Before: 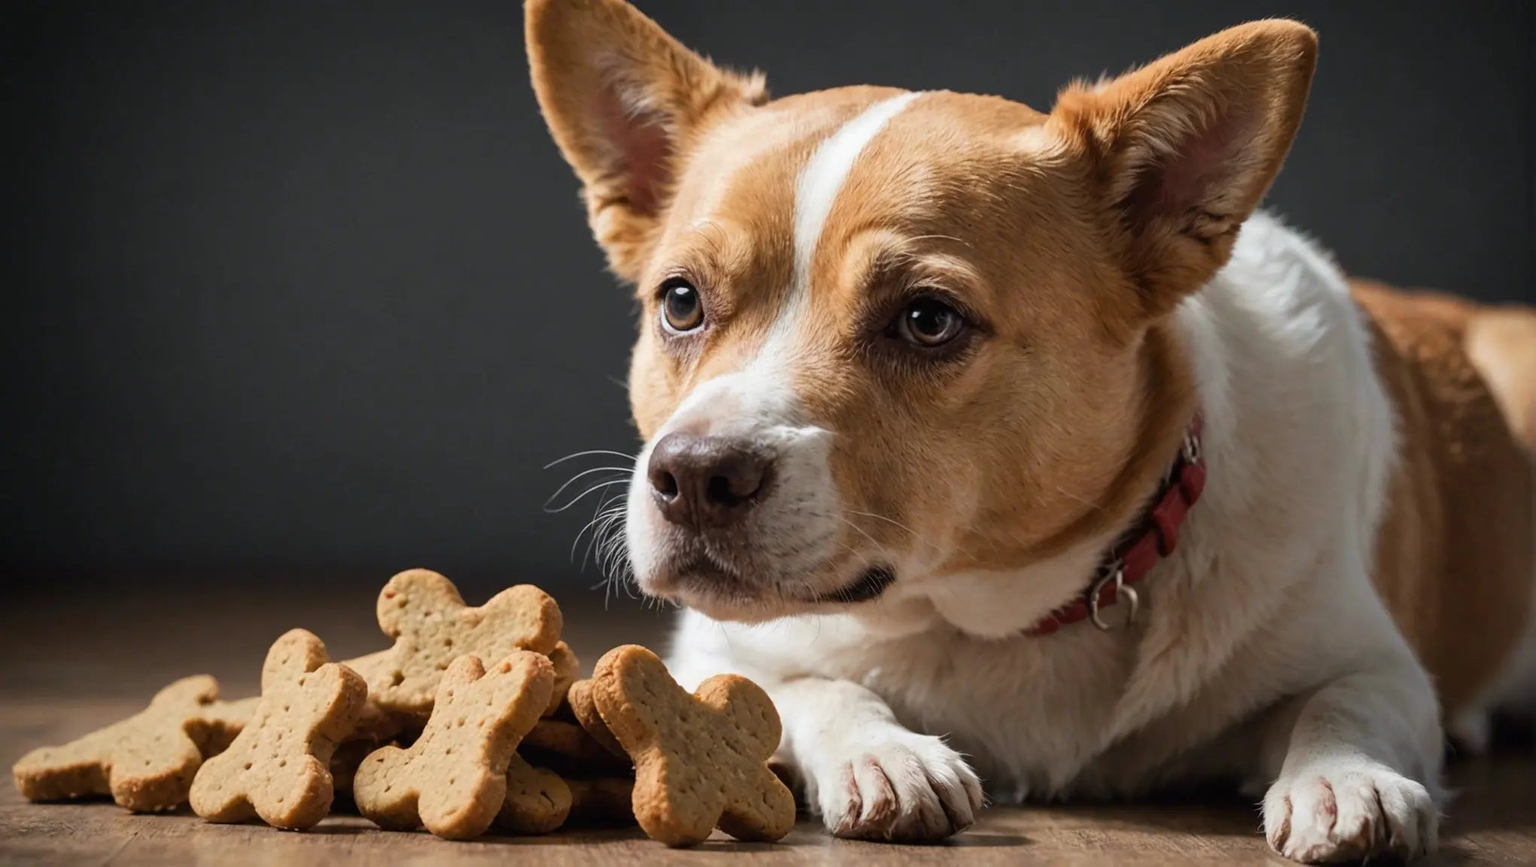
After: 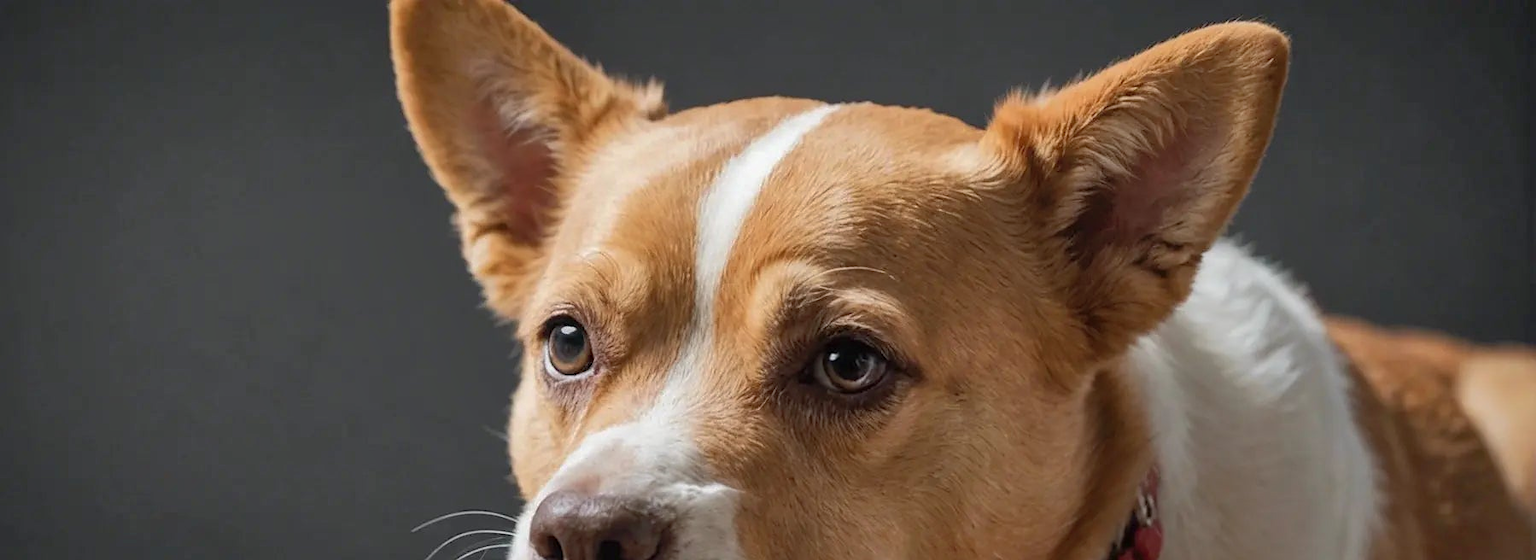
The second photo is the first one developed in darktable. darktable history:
crop and rotate: left 11.806%, bottom 42.98%
sharpen: radius 0.978, amount 0.602
shadows and highlights: on, module defaults
